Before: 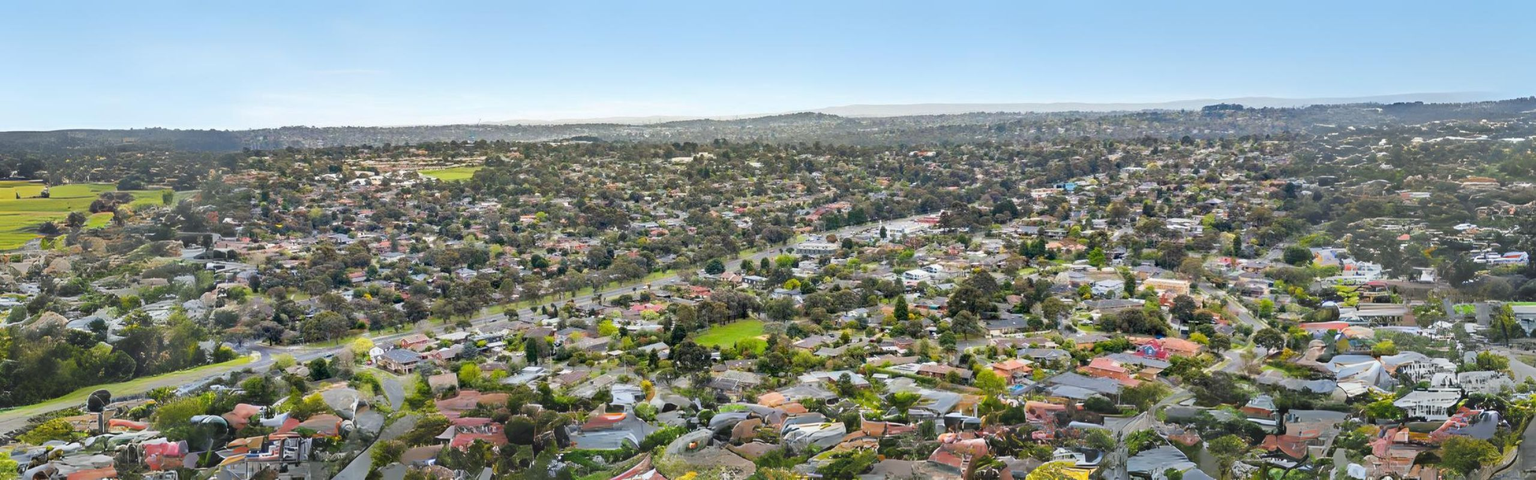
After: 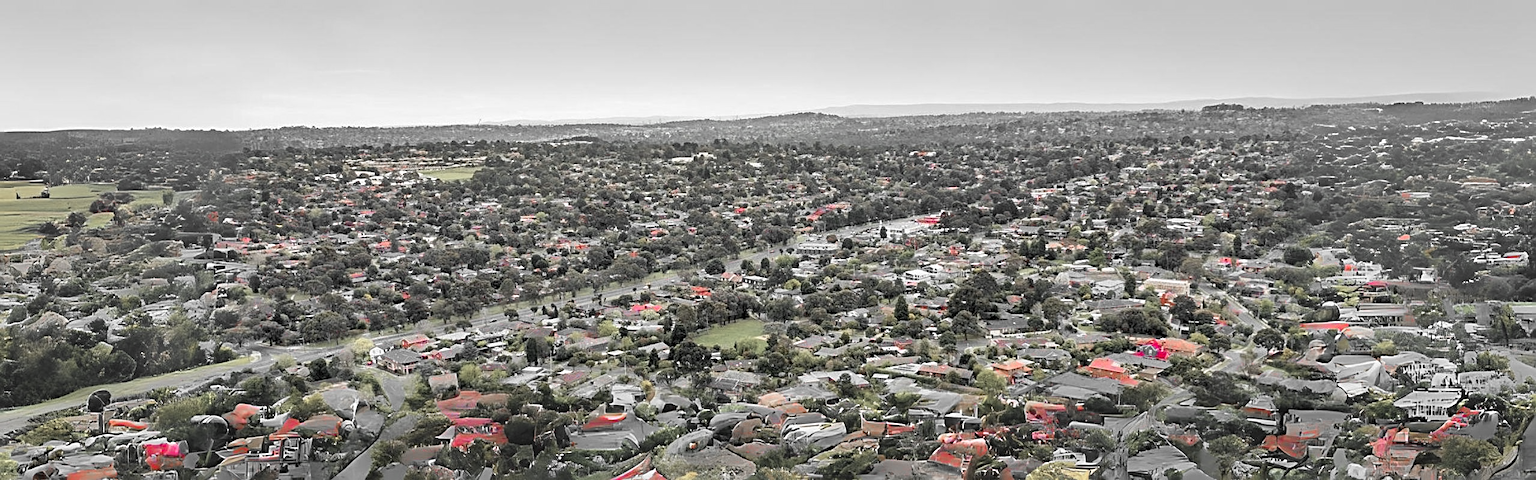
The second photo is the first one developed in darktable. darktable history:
color zones: curves: ch1 [(0, 0.831) (0.08, 0.771) (0.157, 0.268) (0.241, 0.207) (0.562, -0.005) (0.714, -0.013) (0.876, 0.01) (1, 0.831)]
sharpen: radius 2.676, amount 0.669
